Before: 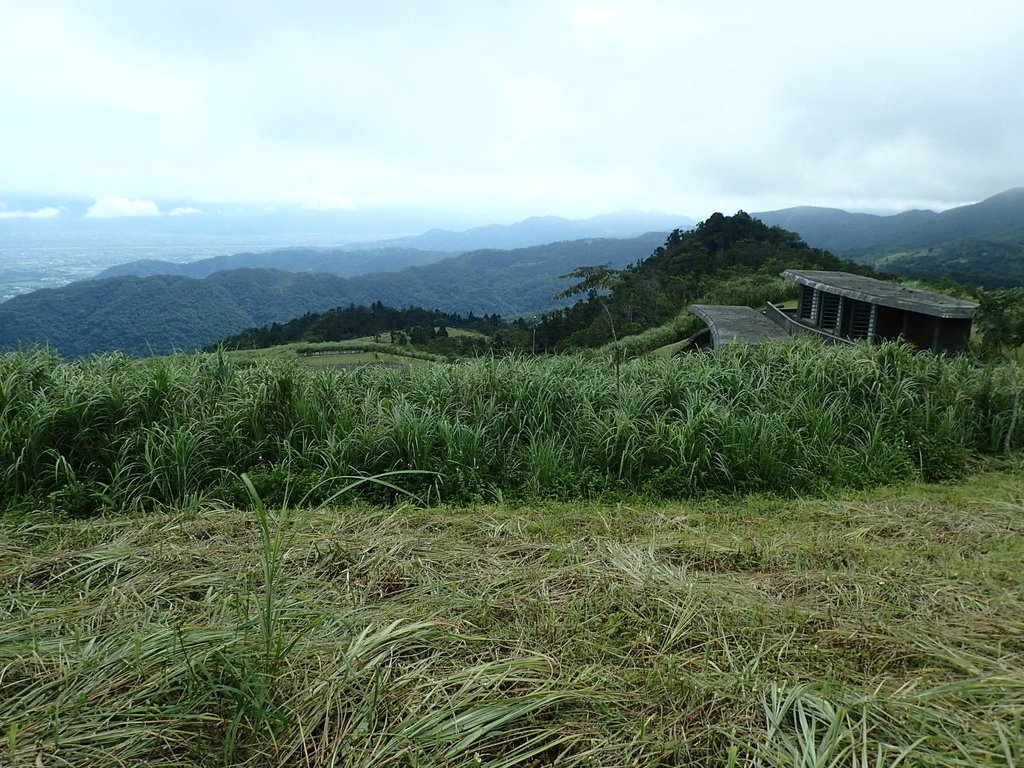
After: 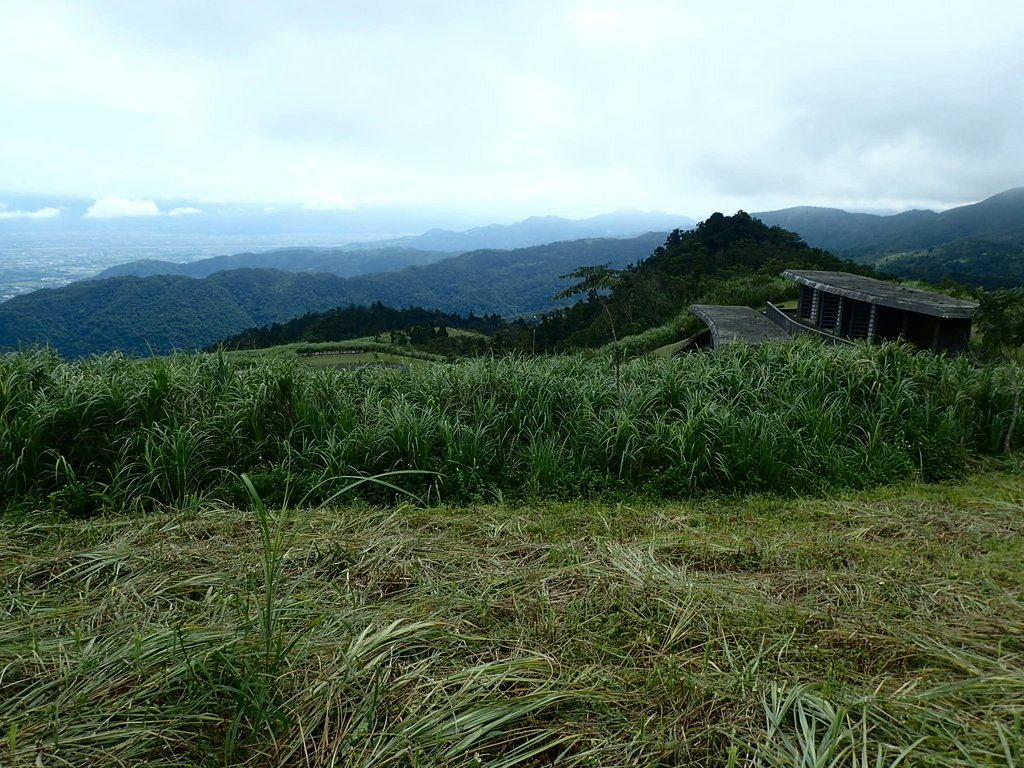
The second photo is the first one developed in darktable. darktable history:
contrast brightness saturation: contrast 0.07, brightness -0.127, saturation 0.049
